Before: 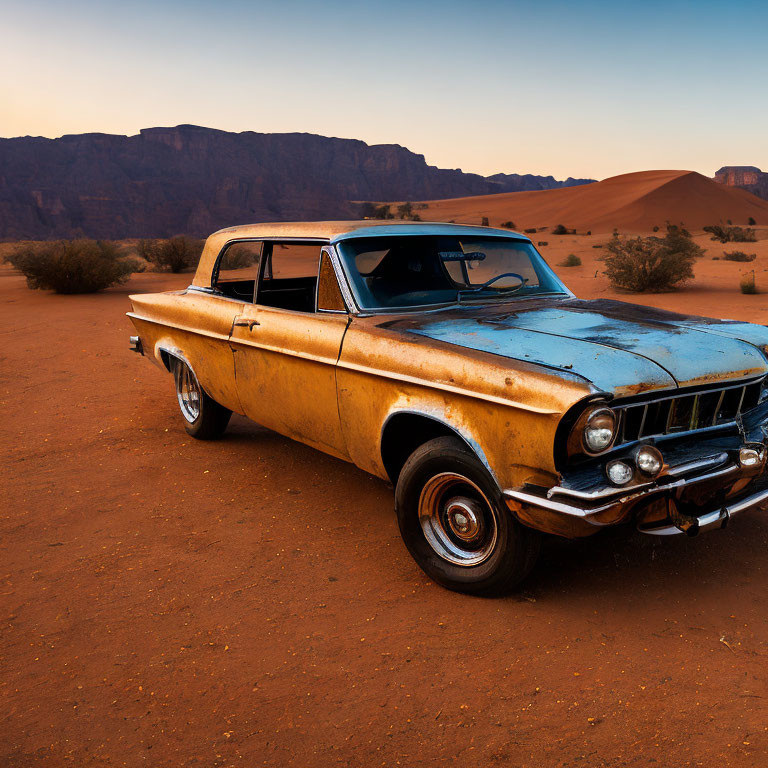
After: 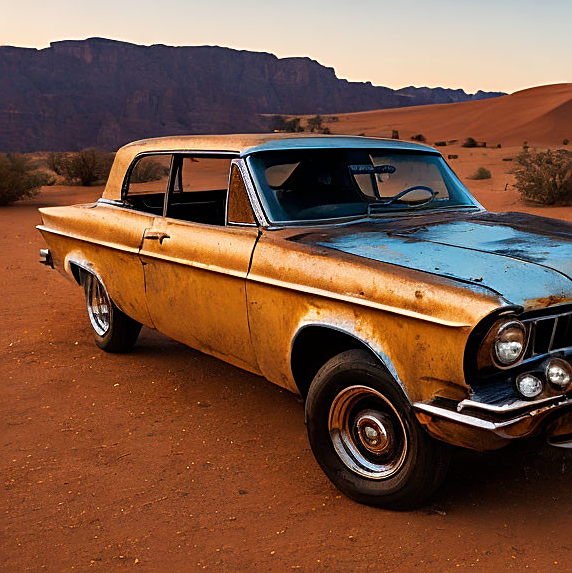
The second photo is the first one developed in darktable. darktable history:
sharpen: on, module defaults
crop and rotate: left 11.833%, top 11.437%, right 13.635%, bottom 13.85%
